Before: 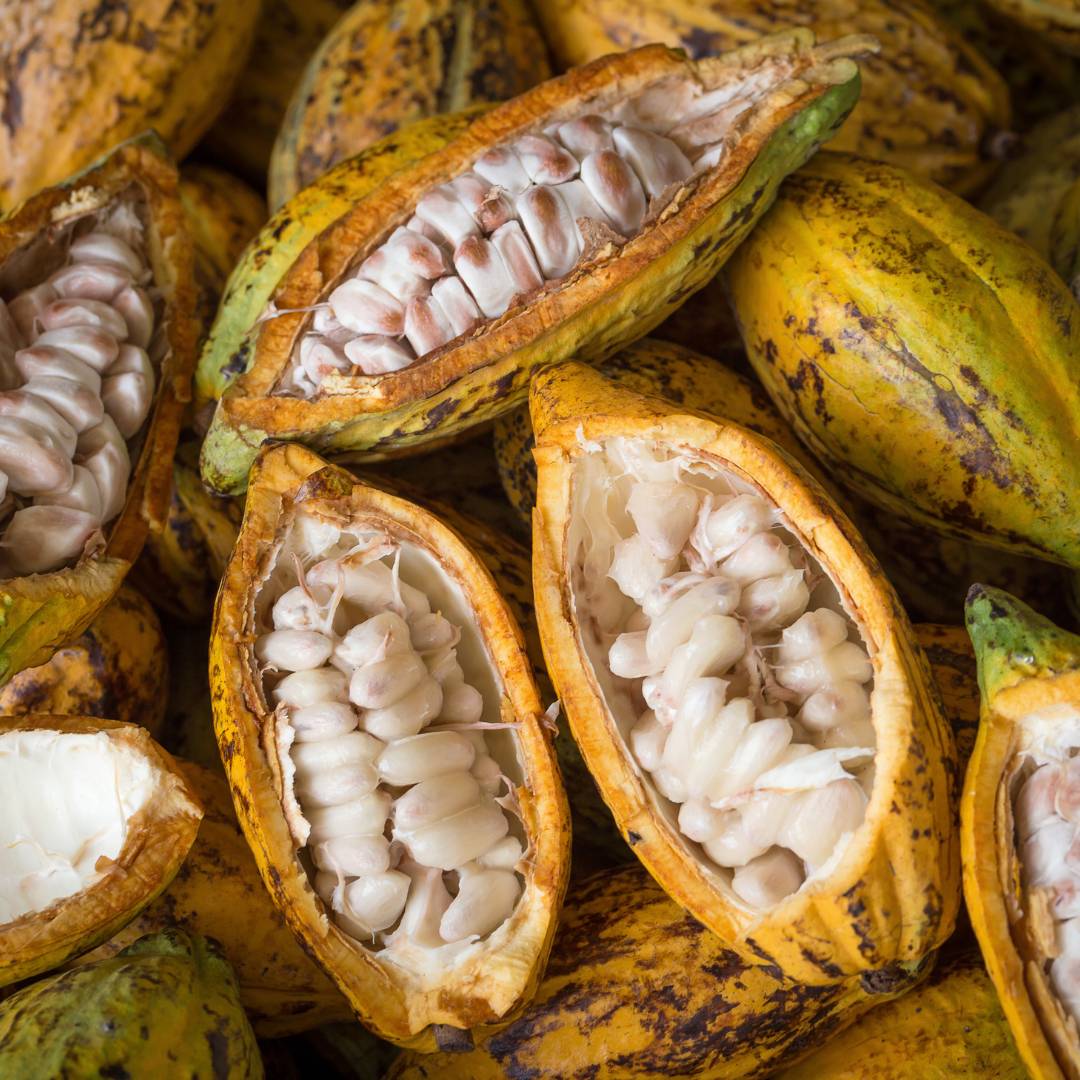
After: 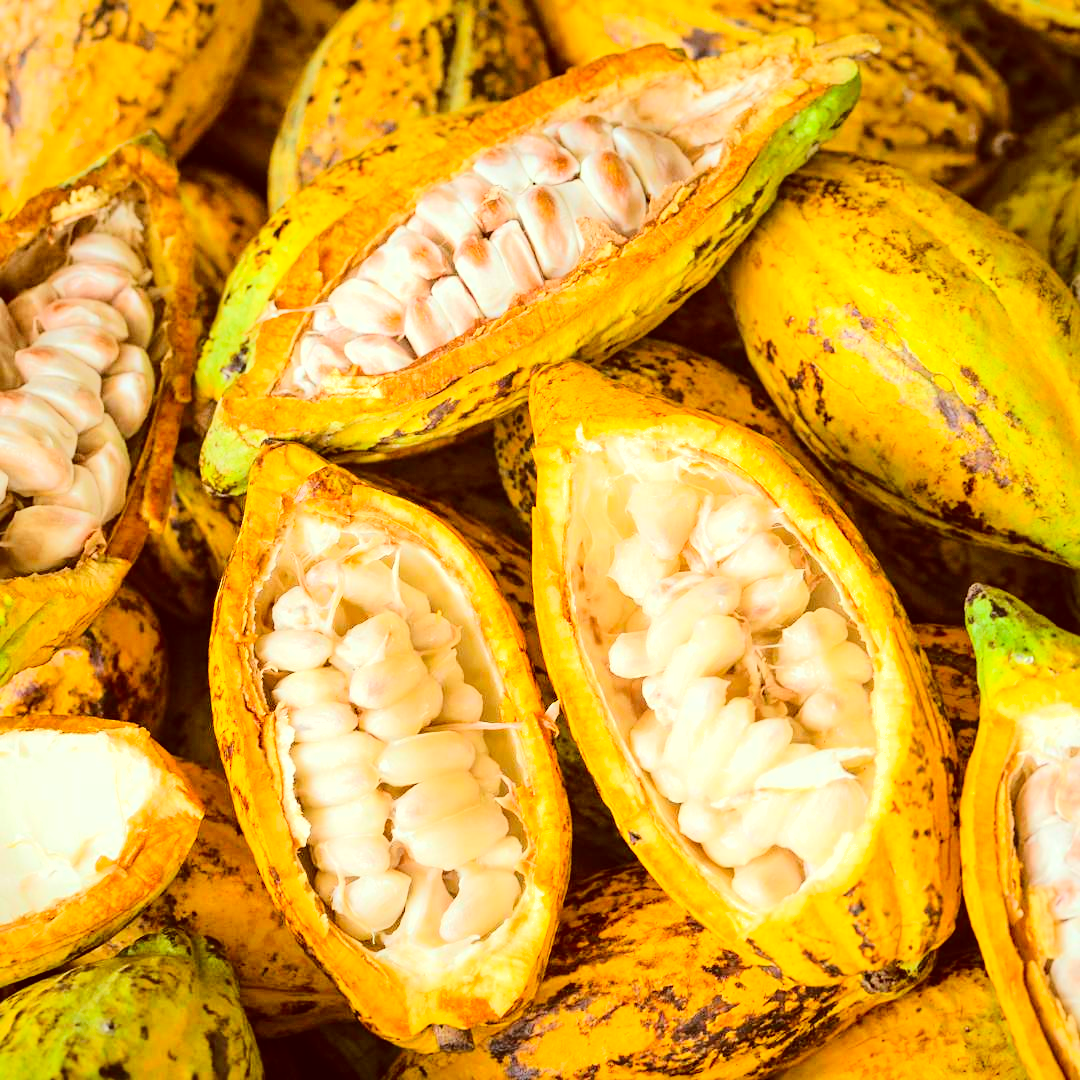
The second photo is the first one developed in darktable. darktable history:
contrast brightness saturation: contrast 0.201, brightness 0.166, saturation 0.227
exposure: exposure 0.403 EV, compensate exposure bias true, compensate highlight preservation false
sharpen: amount 0.207
color correction: highlights a* -5.52, highlights b* 9.8, shadows a* 9.9, shadows b* 24.18
tone equalizer: -7 EV 0.149 EV, -6 EV 0.633 EV, -5 EV 1.14 EV, -4 EV 1.34 EV, -3 EV 1.12 EV, -2 EV 0.6 EV, -1 EV 0.15 EV, edges refinement/feathering 500, mask exposure compensation -1.57 EV, preserve details no
shadows and highlights: shadows -20.48, white point adjustment -1.87, highlights -35.2
